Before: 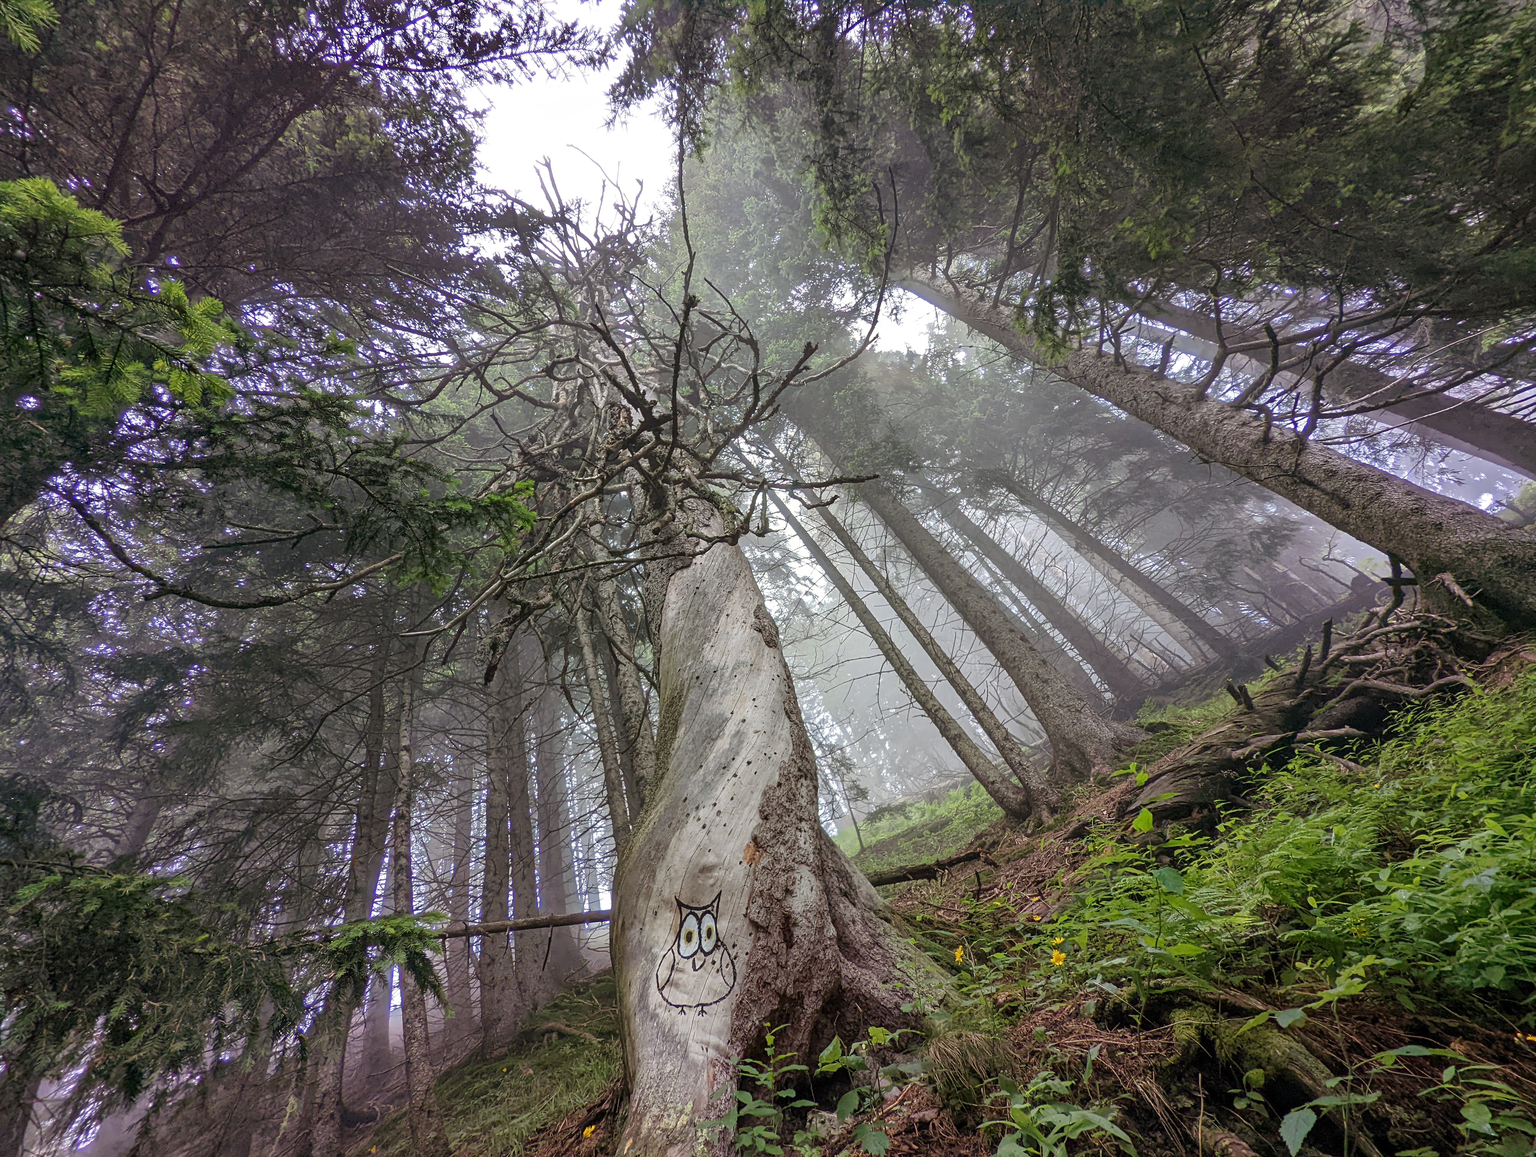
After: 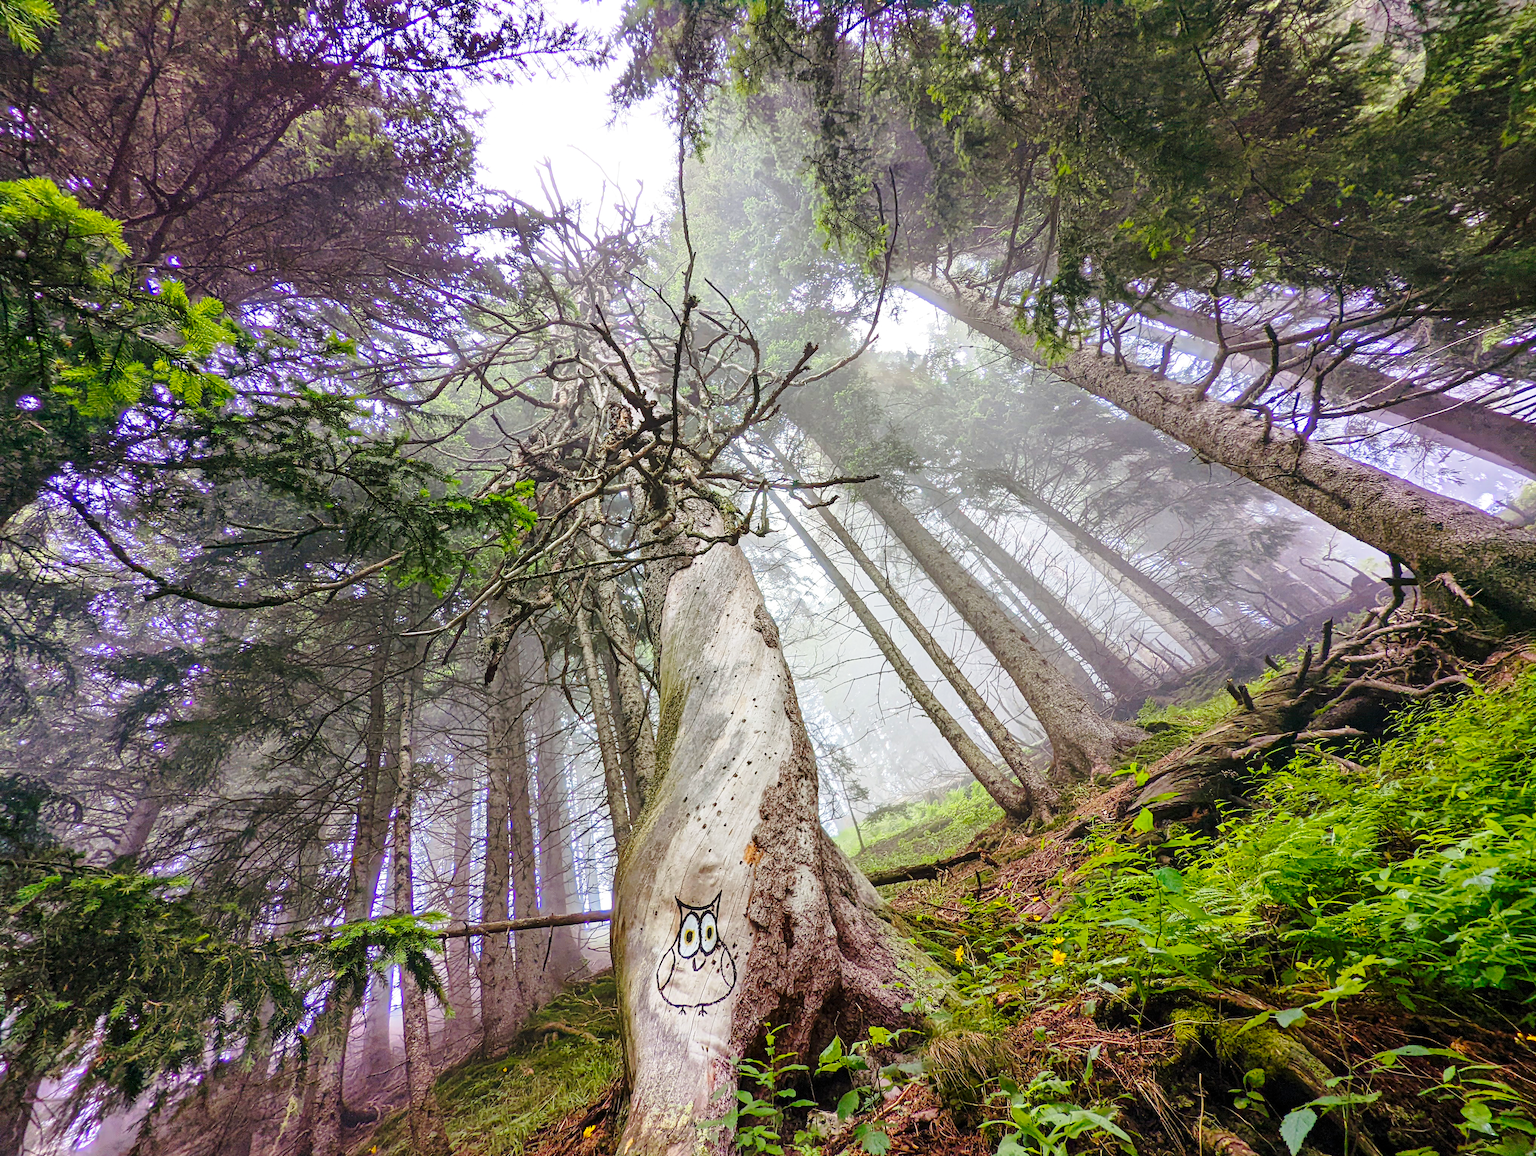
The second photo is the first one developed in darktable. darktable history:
base curve: curves: ch0 [(0, 0) (0.028, 0.03) (0.121, 0.232) (0.46, 0.748) (0.859, 0.968) (1, 1)], preserve colors none
color balance rgb: perceptual saturation grading › global saturation 40%, global vibrance 15%
